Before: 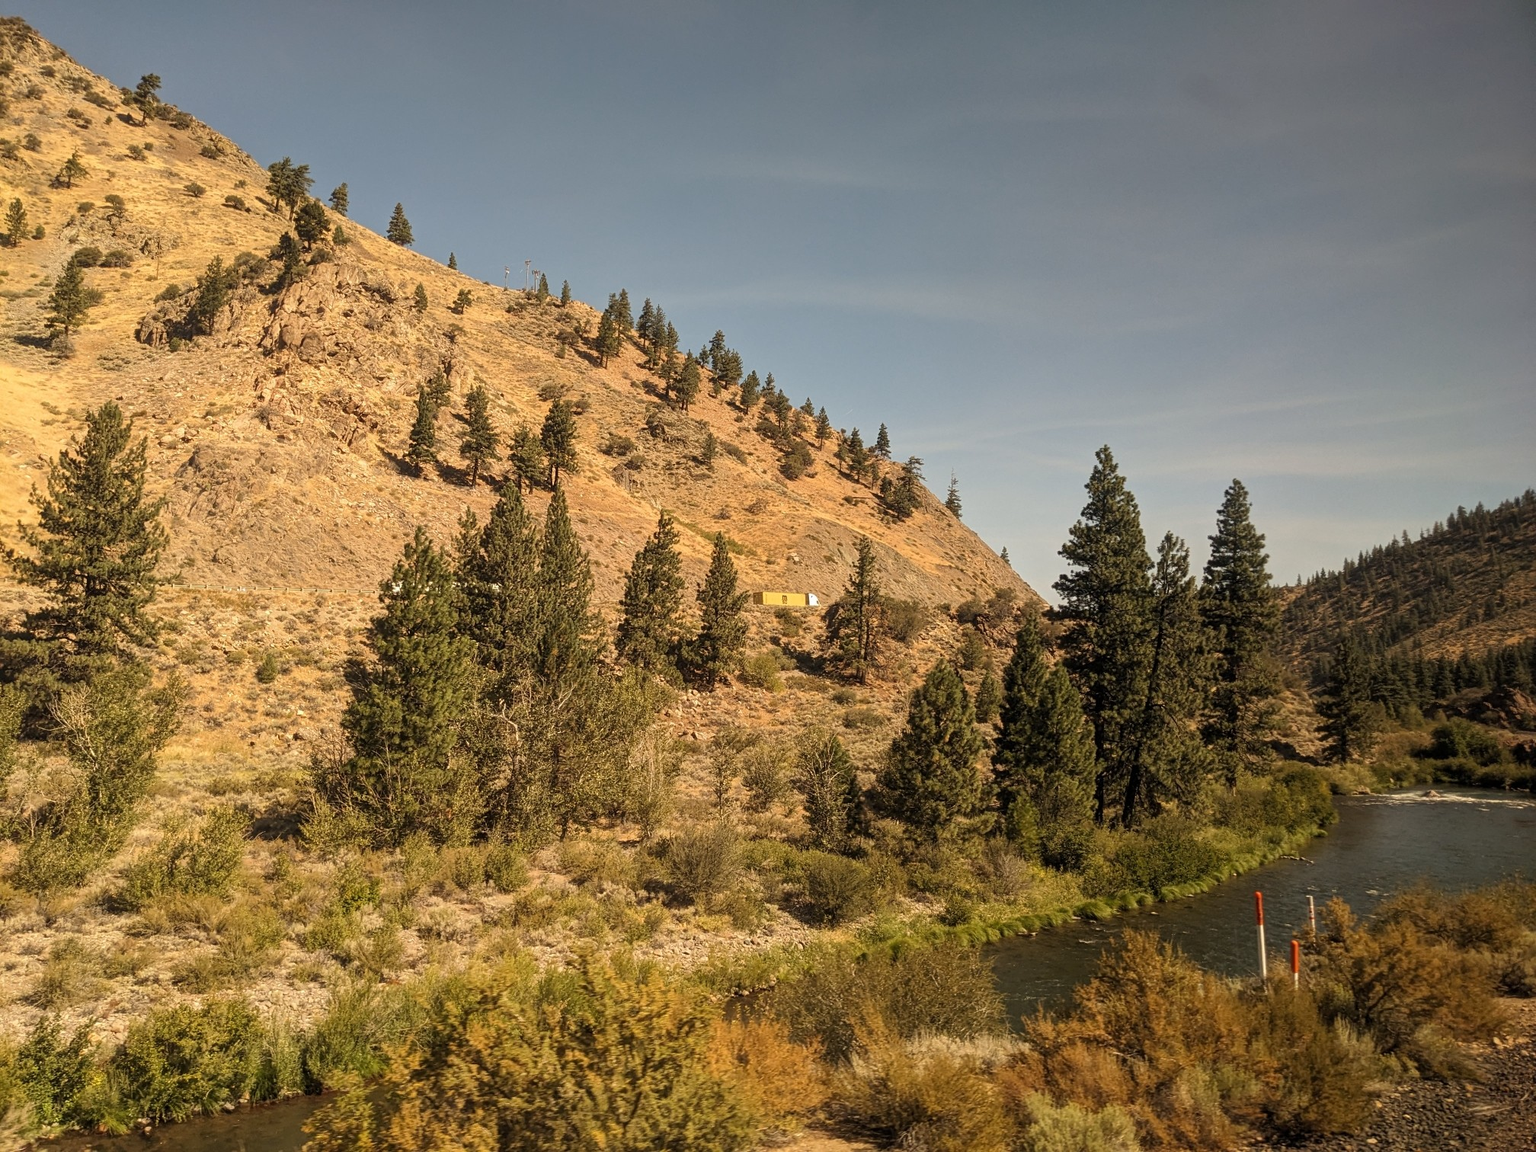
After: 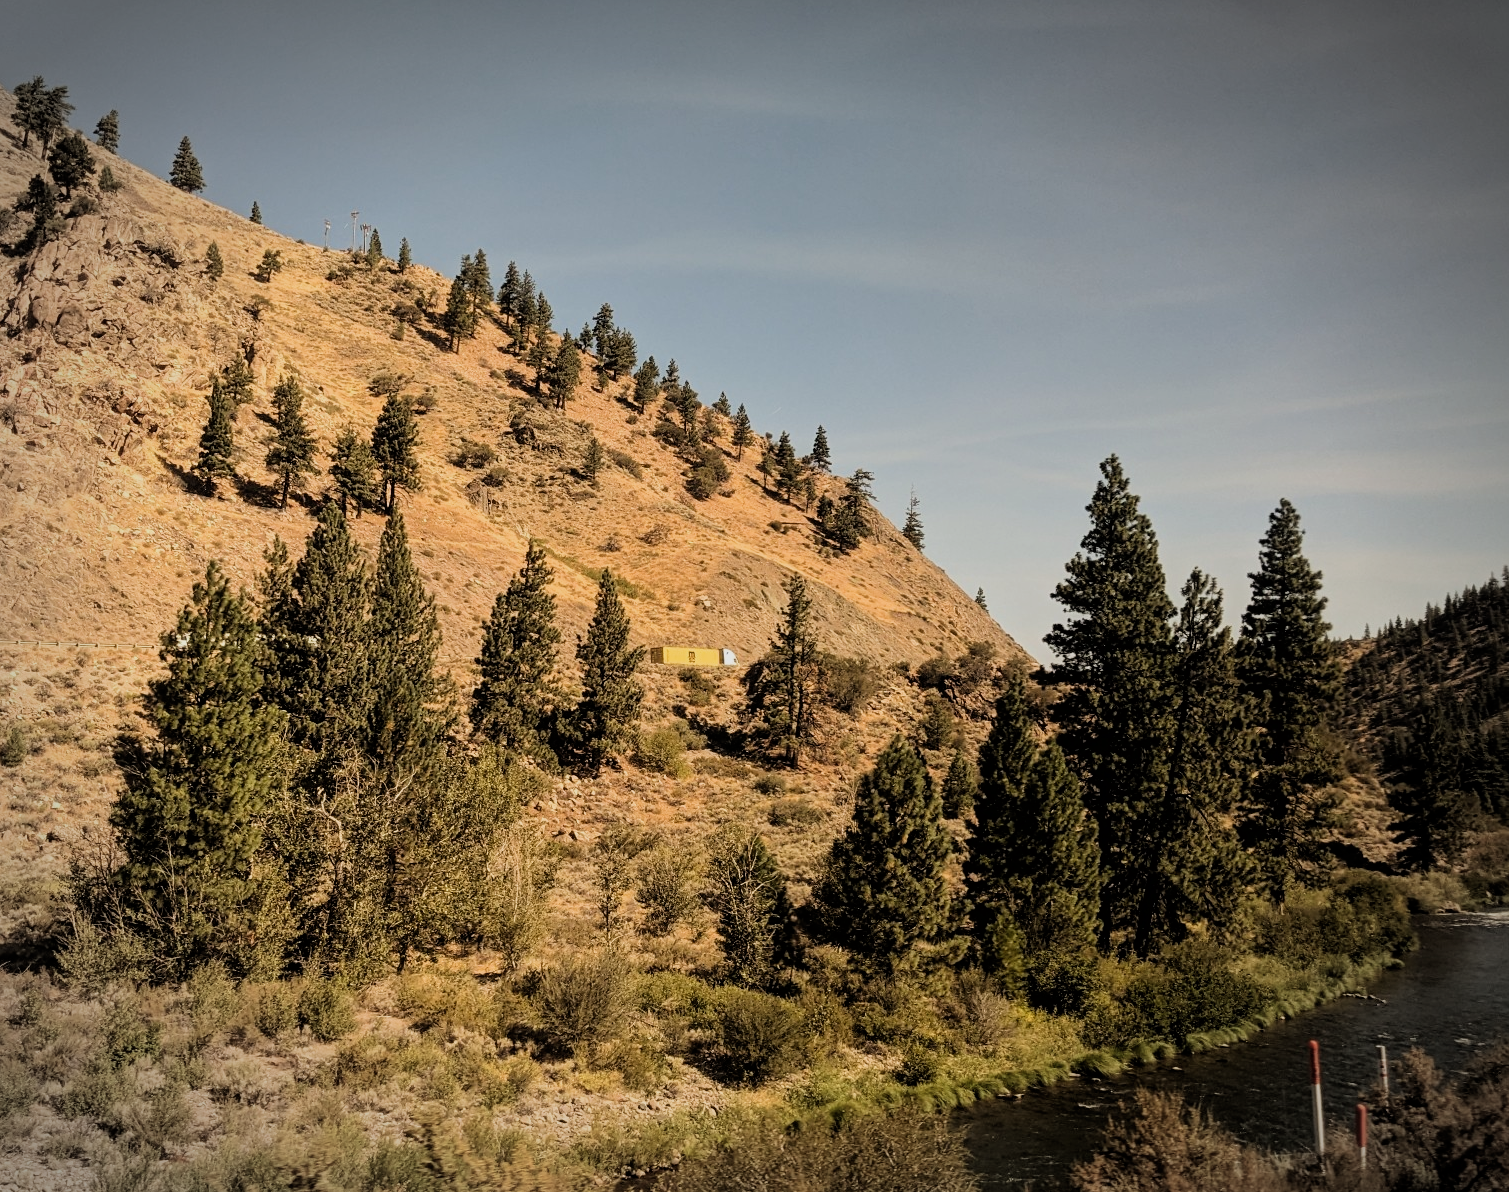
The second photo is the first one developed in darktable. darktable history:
filmic rgb: black relative exposure -5 EV, hardness 2.88, contrast 1.3, highlights saturation mix -30%
vignetting: automatic ratio true
crop: left 16.768%, top 8.653%, right 8.362%, bottom 12.485%
